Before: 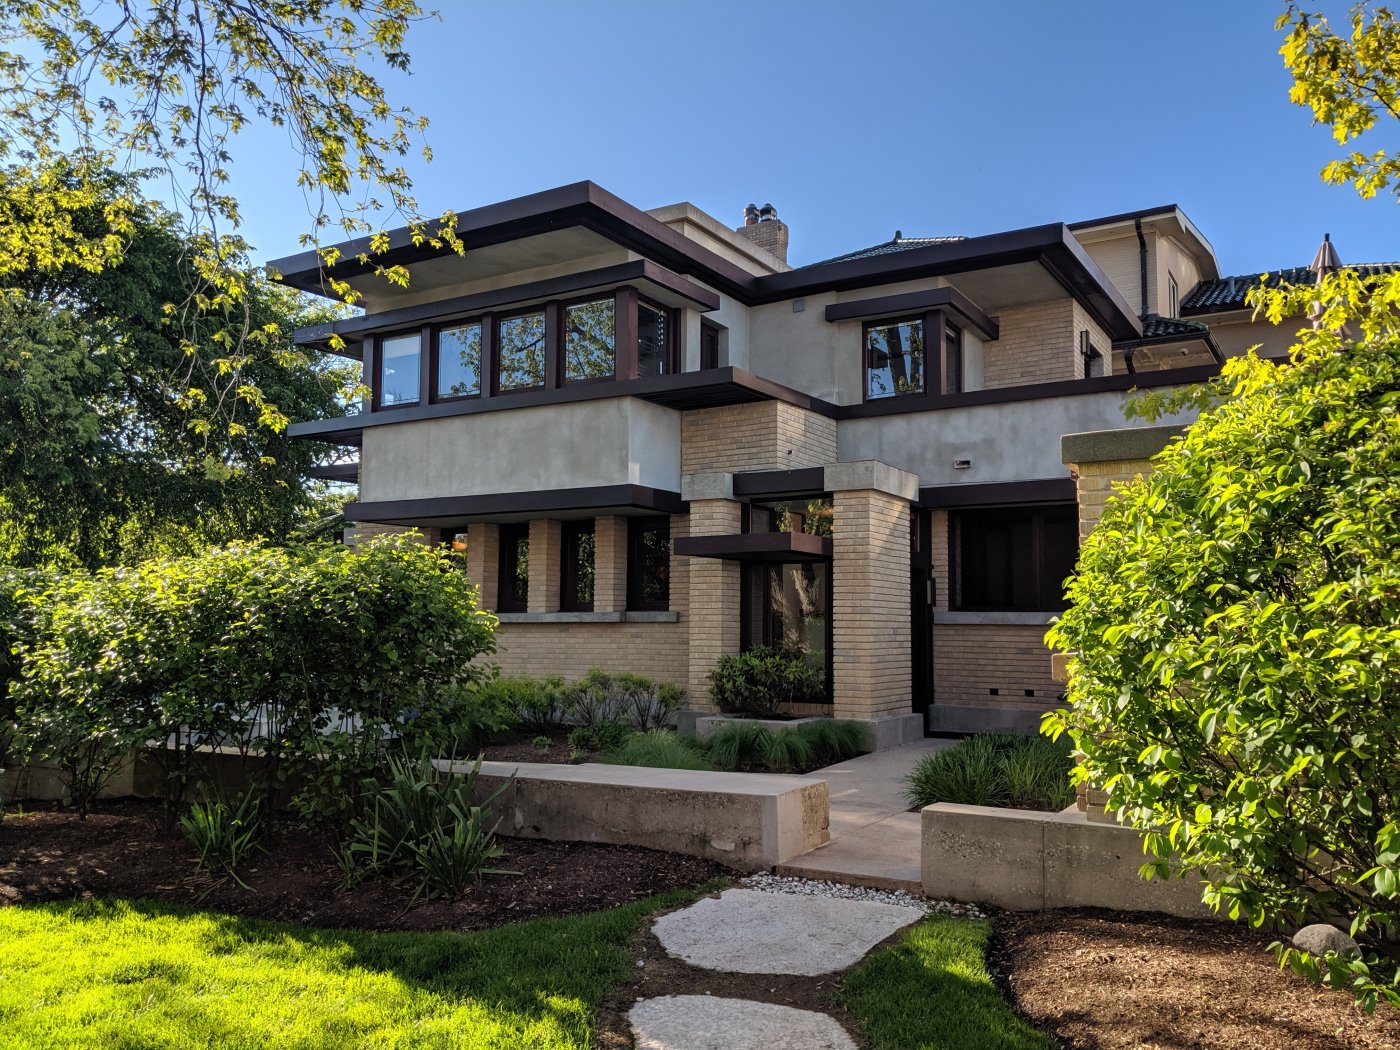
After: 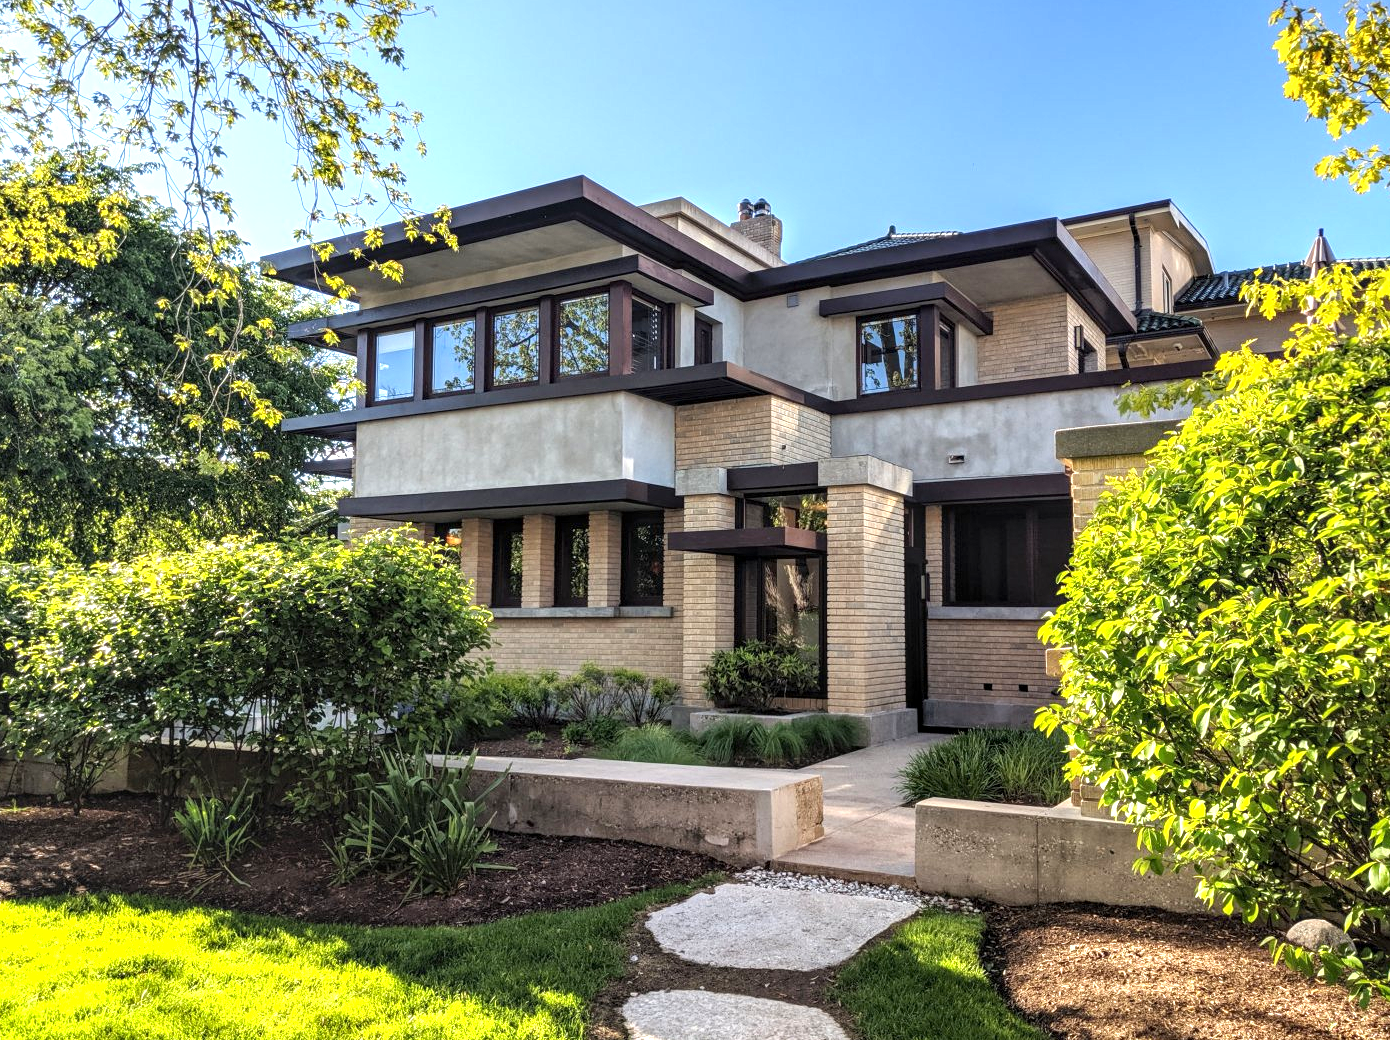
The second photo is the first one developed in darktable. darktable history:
crop: left 0.434%, top 0.485%, right 0.244%, bottom 0.386%
local contrast: on, module defaults
exposure: black level correction 0, exposure 1 EV, compensate exposure bias true, compensate highlight preservation false
